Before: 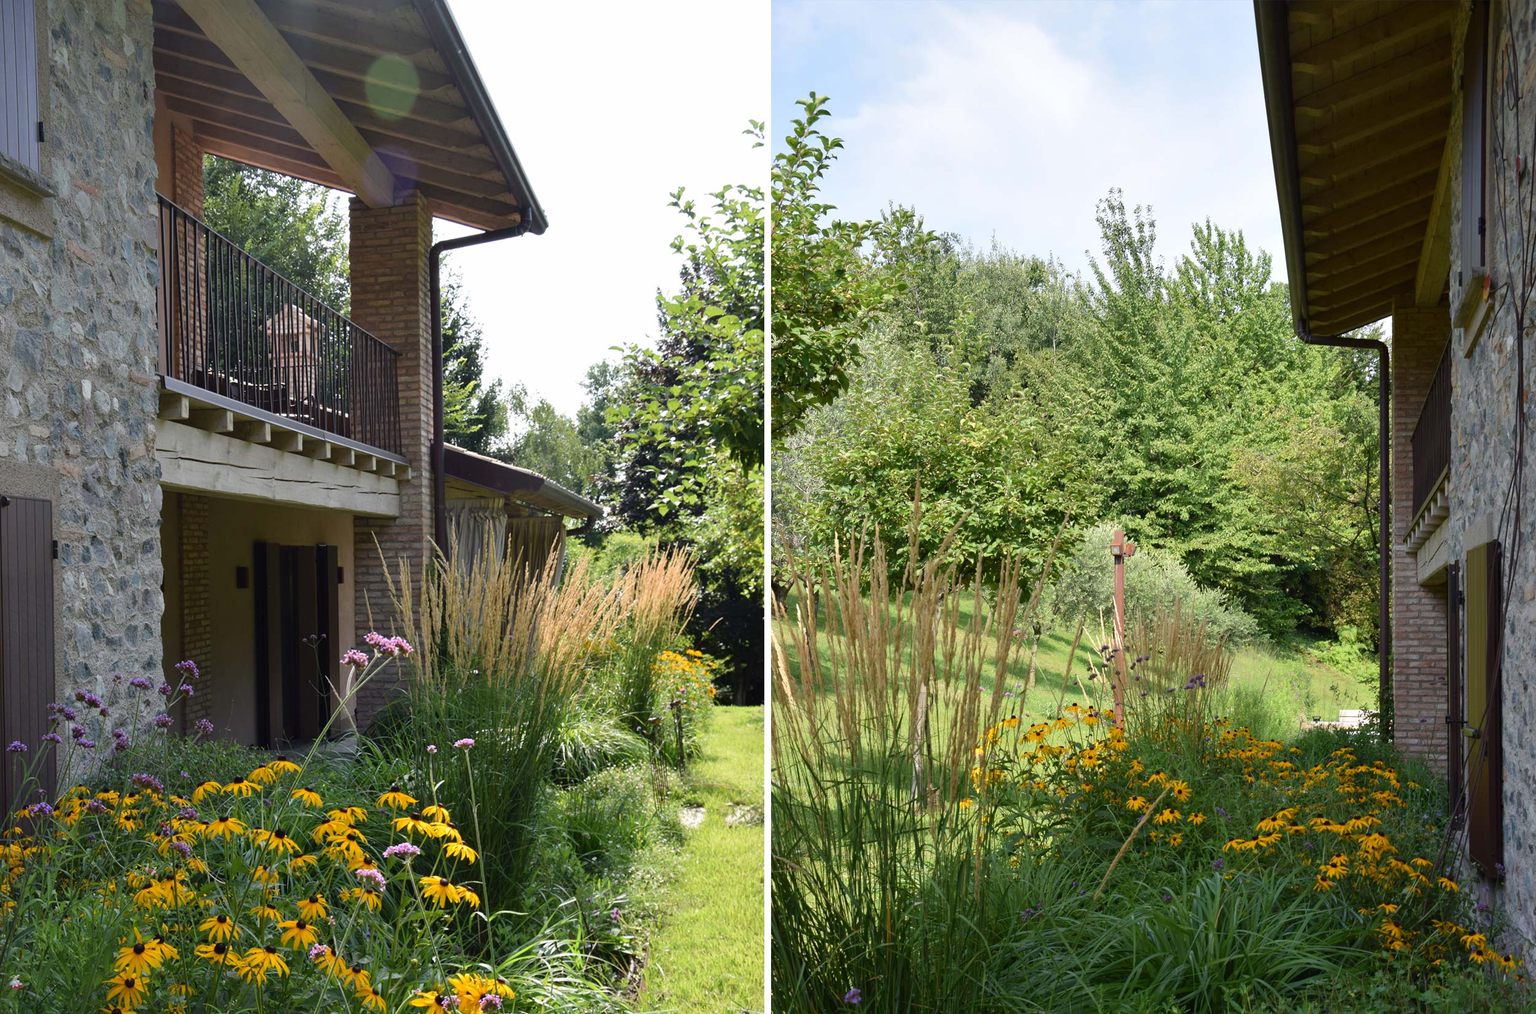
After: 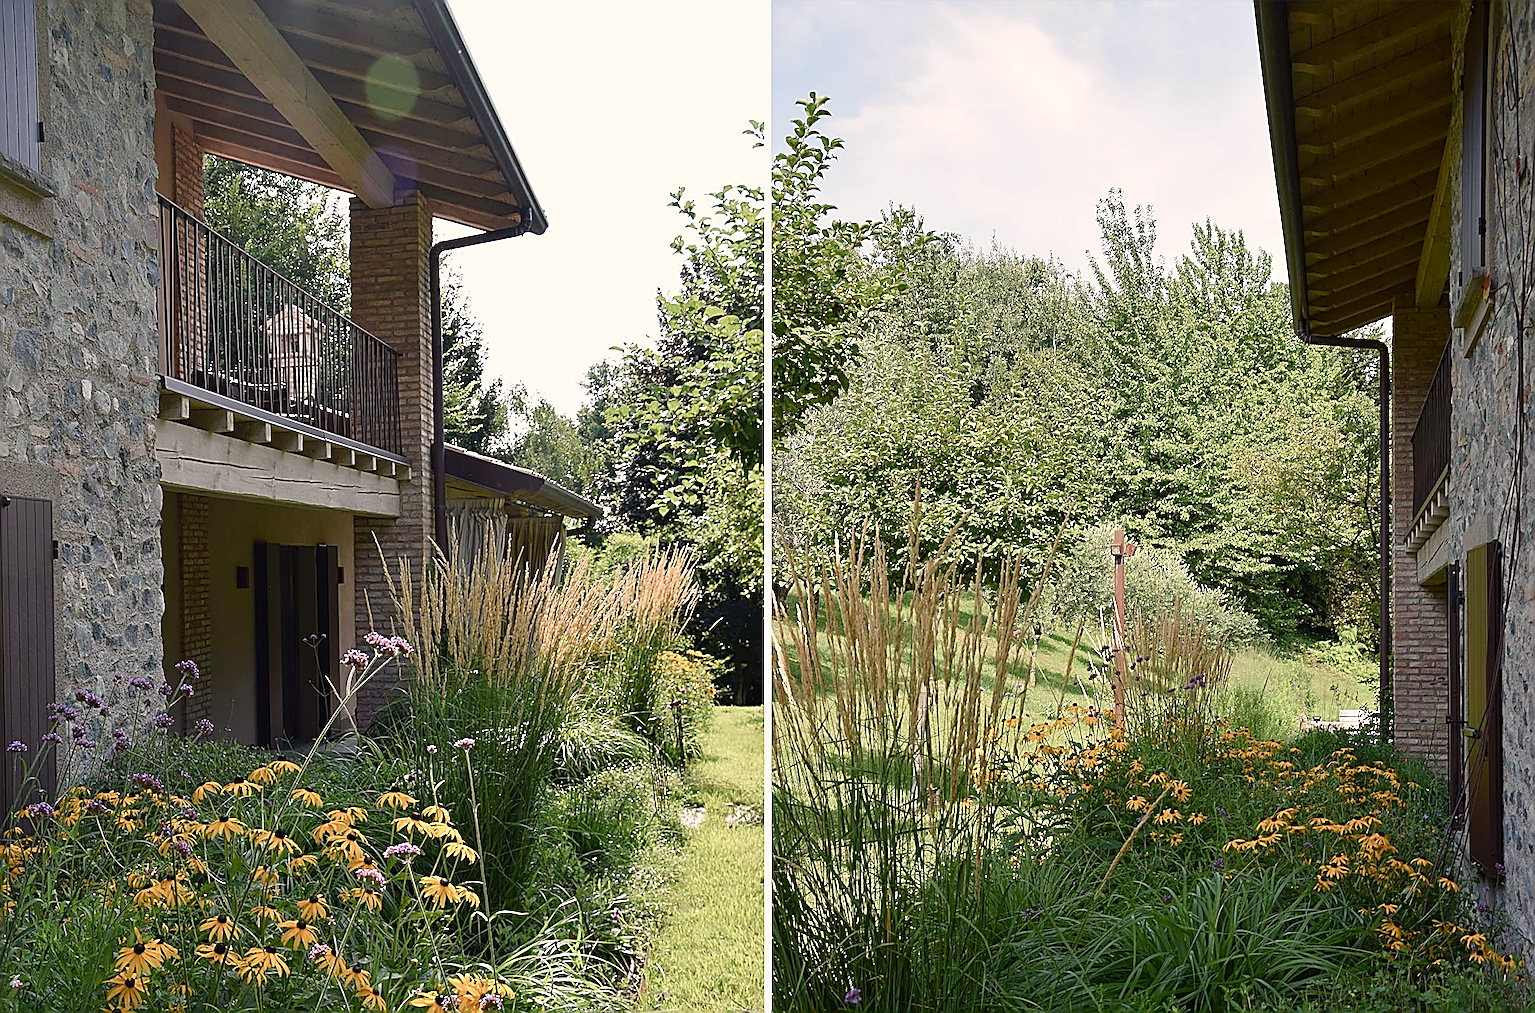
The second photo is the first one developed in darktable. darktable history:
sharpen: amount 1.988
color balance rgb: highlights gain › chroma 3.005%, highlights gain › hue 60.21°, perceptual saturation grading › global saturation 0.008%, perceptual saturation grading › highlights -32.809%, perceptual saturation grading › mid-tones 5.429%, perceptual saturation grading › shadows 18.018%
